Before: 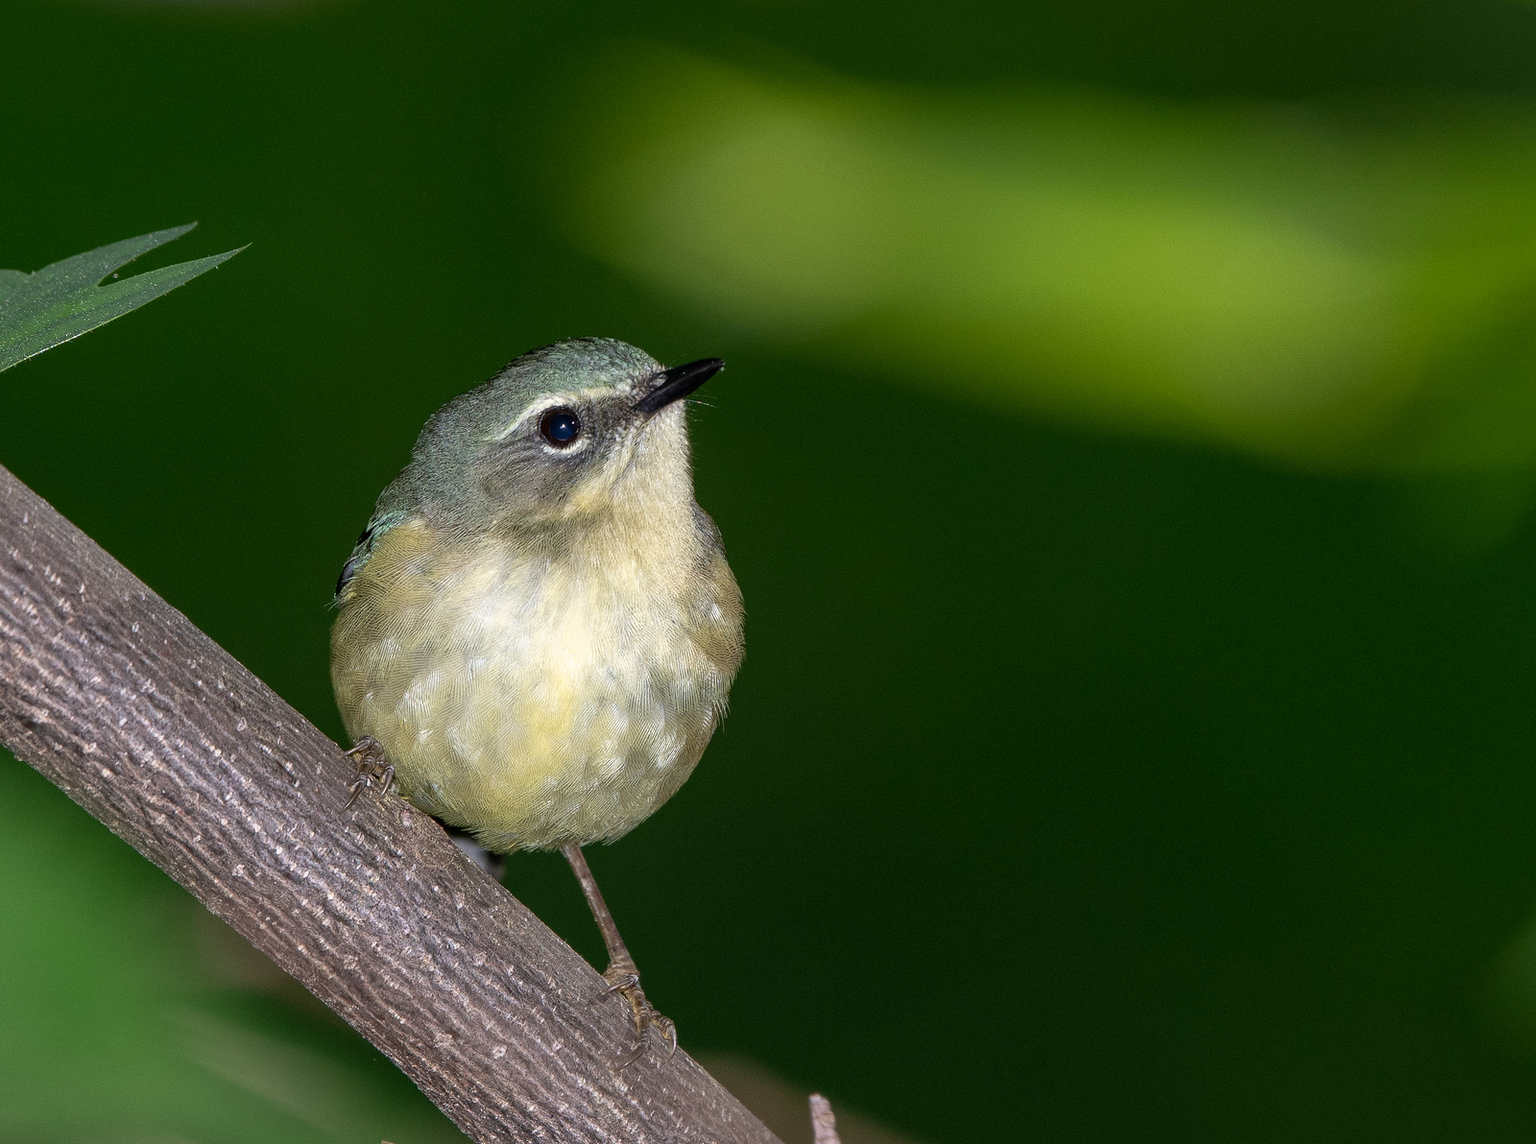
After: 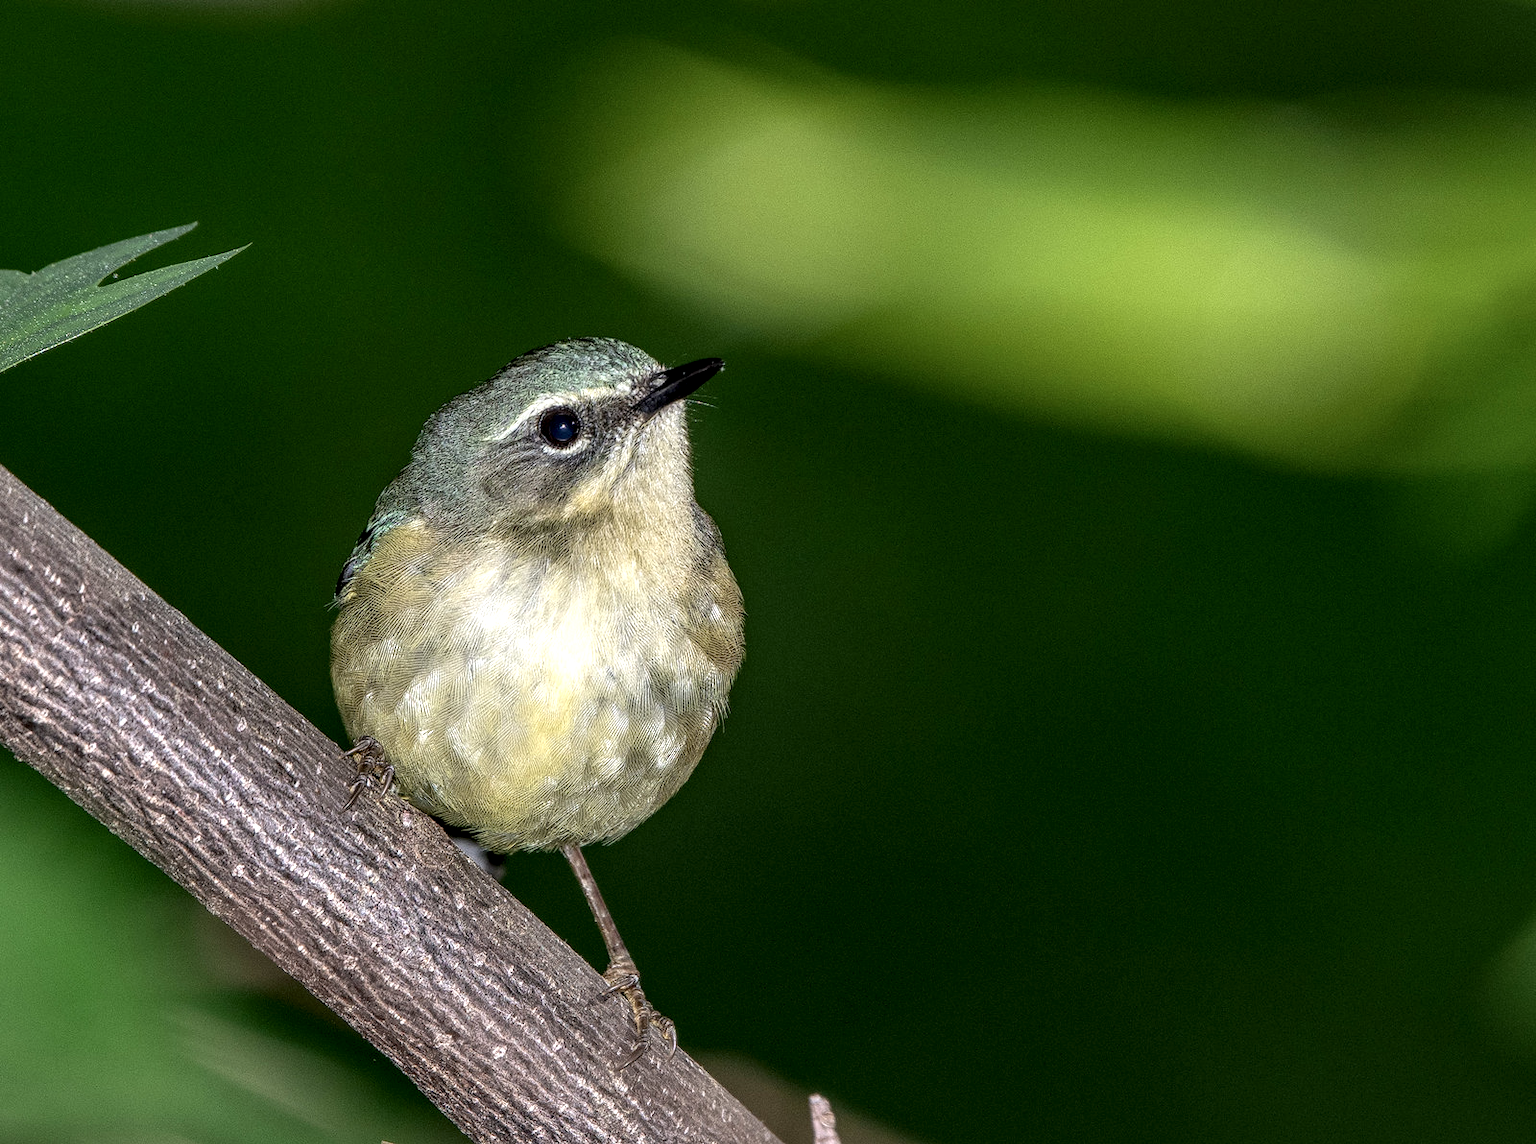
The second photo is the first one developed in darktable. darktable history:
local contrast: highlights 9%, shadows 38%, detail 183%, midtone range 0.468
